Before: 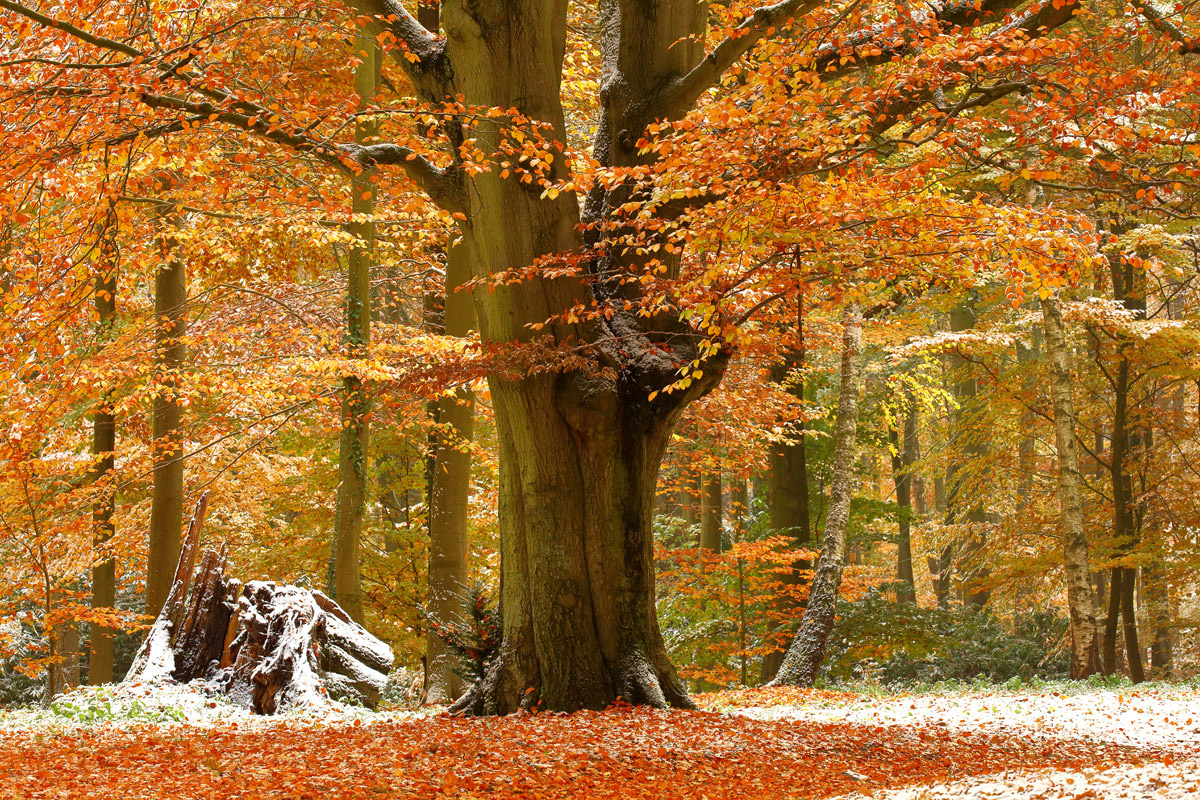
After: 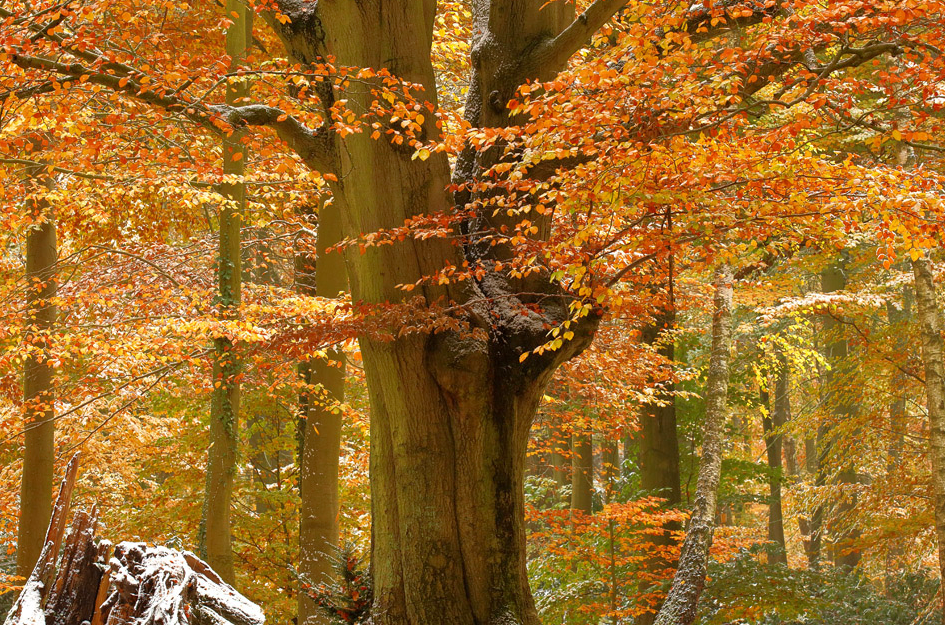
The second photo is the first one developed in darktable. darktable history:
crop and rotate: left 10.77%, top 5.1%, right 10.41%, bottom 16.76%
rgb curve: curves: ch0 [(0, 0) (0.053, 0.068) (0.122, 0.128) (1, 1)]
